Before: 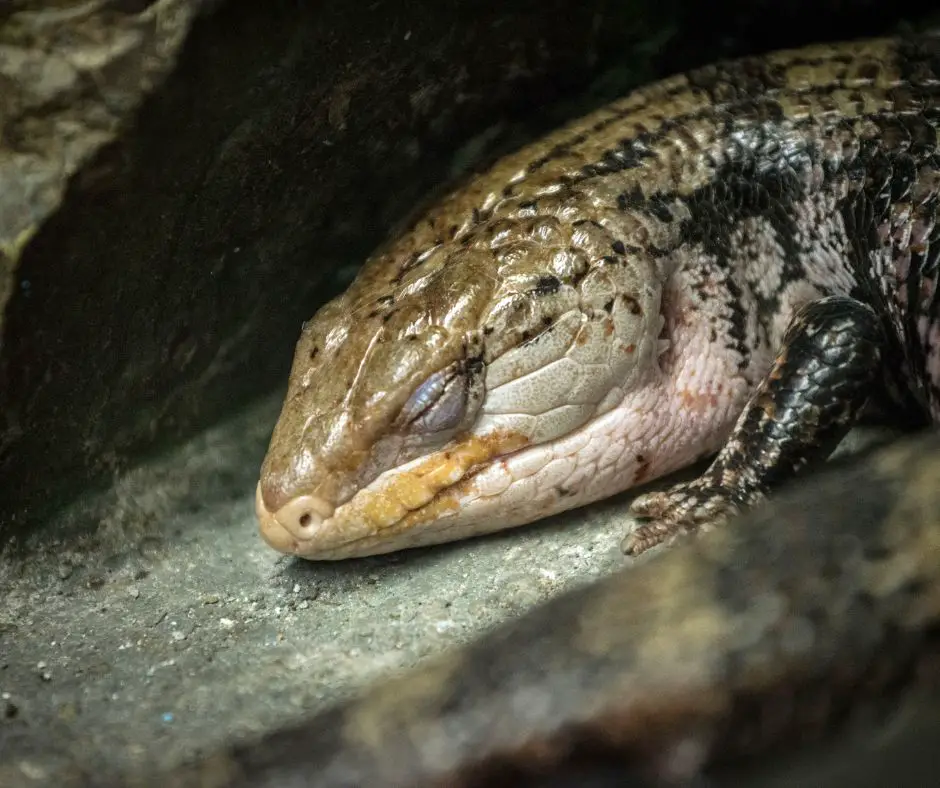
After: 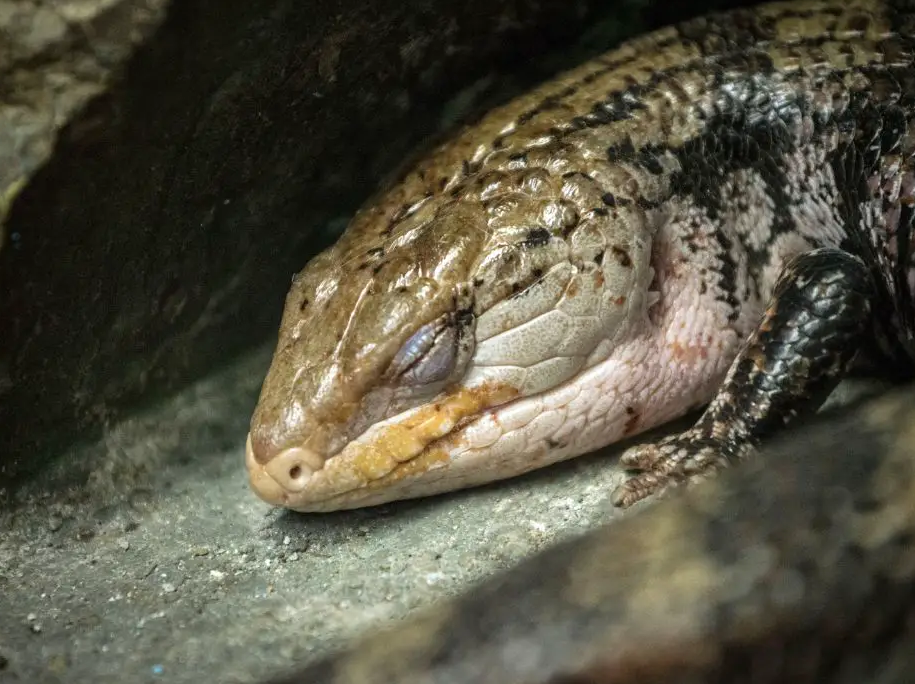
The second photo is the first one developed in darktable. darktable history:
crop: left 1.14%, top 6.19%, right 1.499%, bottom 6.963%
